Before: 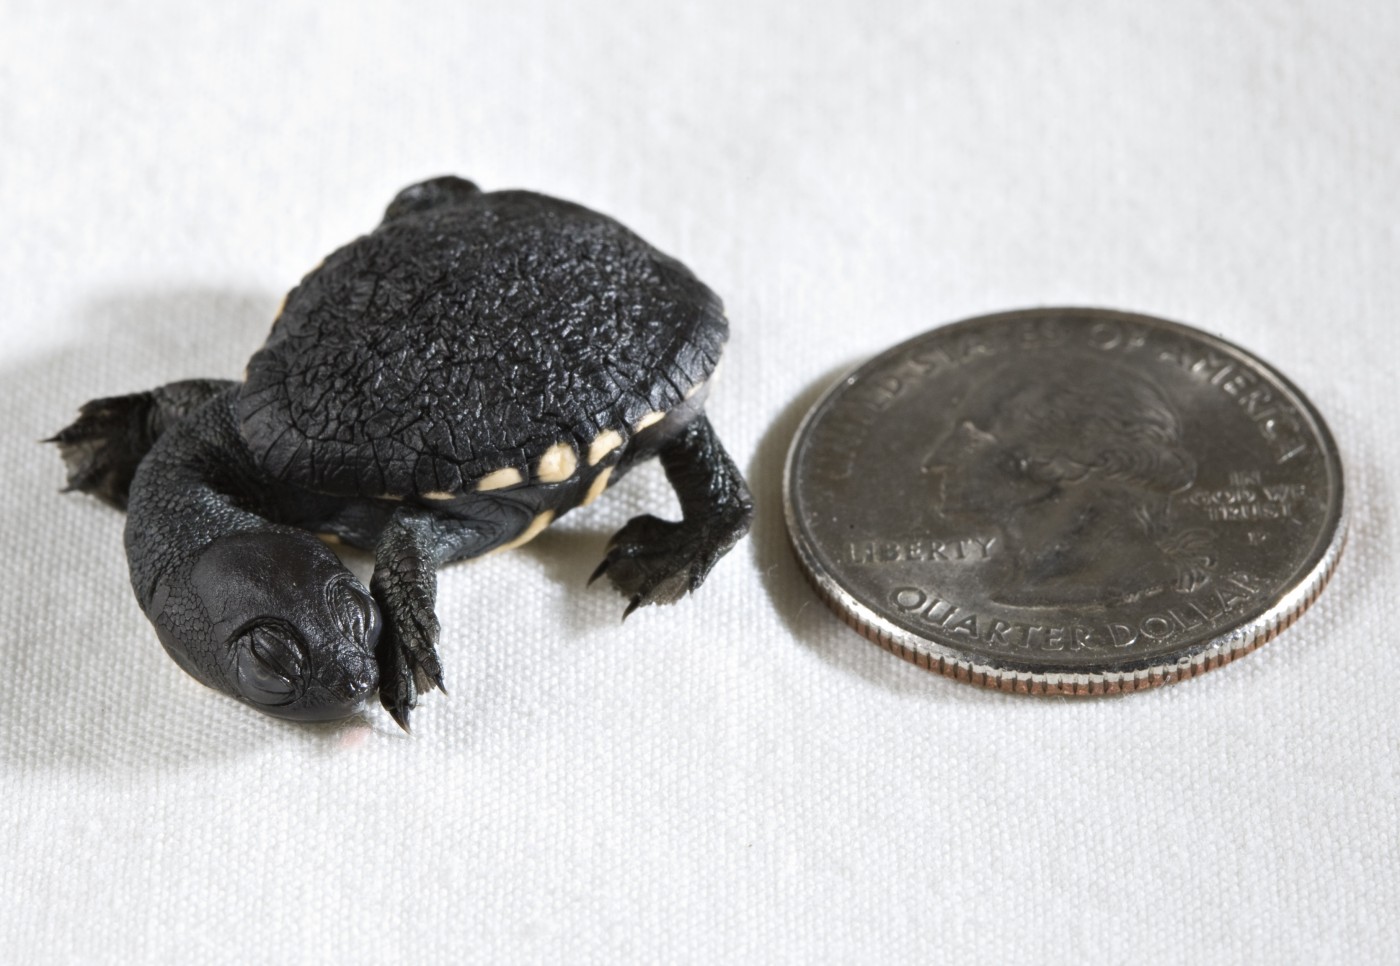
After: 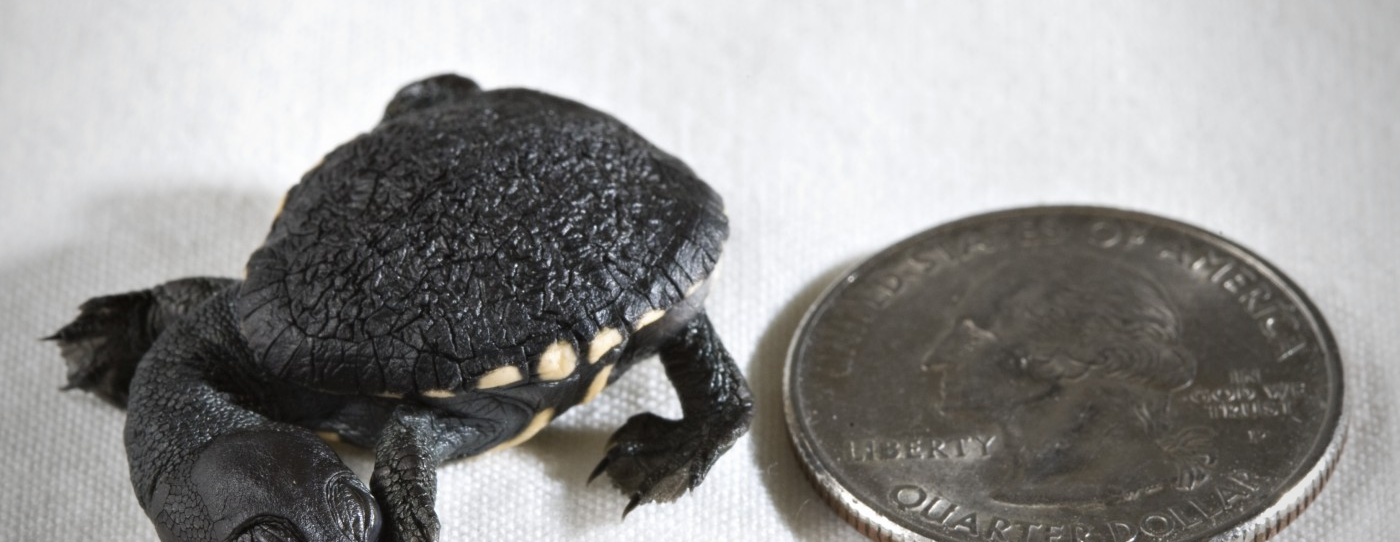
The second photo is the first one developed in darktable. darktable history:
vignetting: fall-off start 67.15%, brightness -0.442, saturation -0.691, width/height ratio 1.011, unbound false
crop and rotate: top 10.605%, bottom 33.274%
